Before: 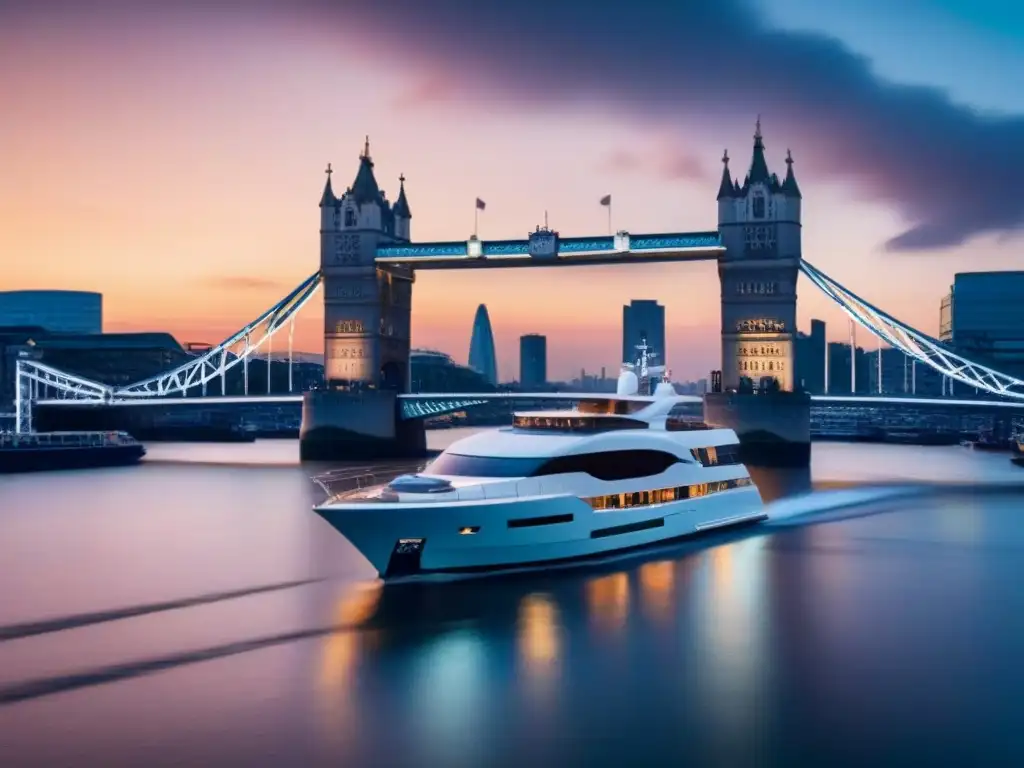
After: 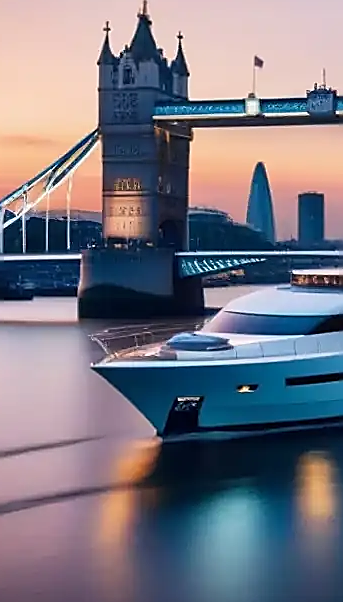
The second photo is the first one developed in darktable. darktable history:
crop and rotate: left 21.77%, top 18.528%, right 44.676%, bottom 2.997%
sharpen: radius 1.4, amount 1.25, threshold 0.7
